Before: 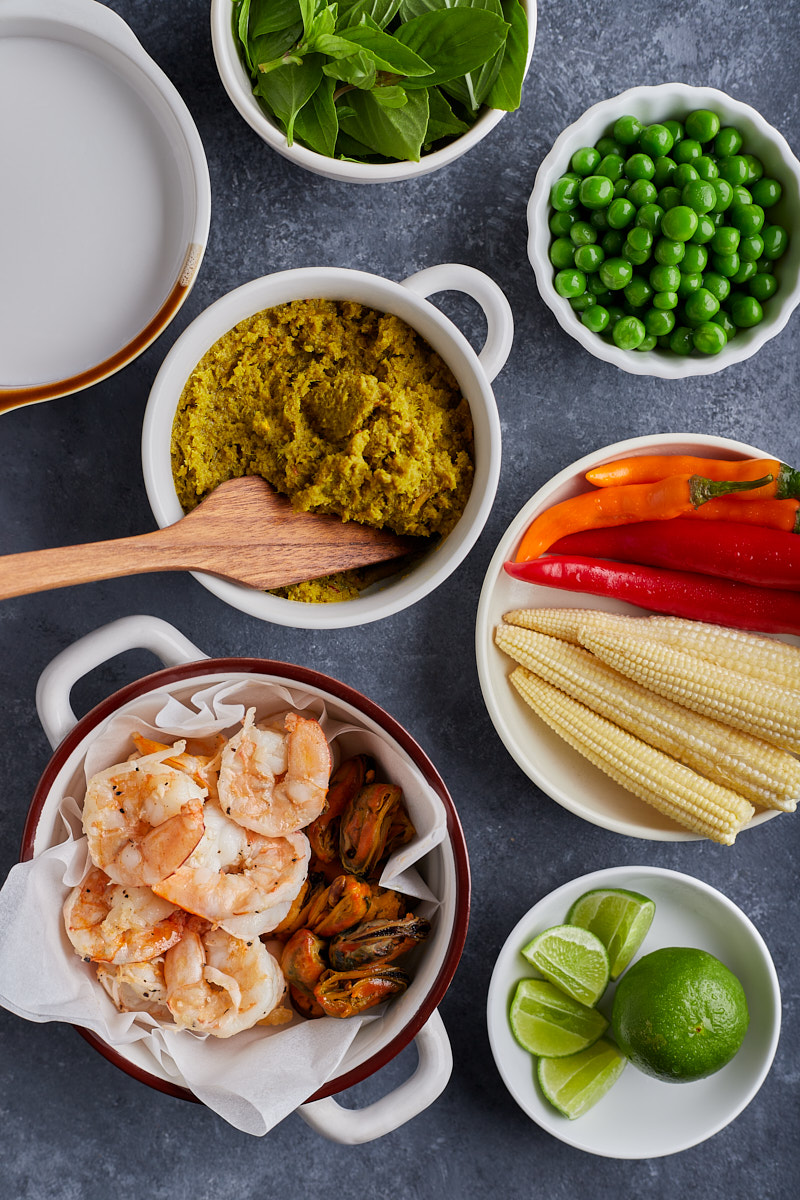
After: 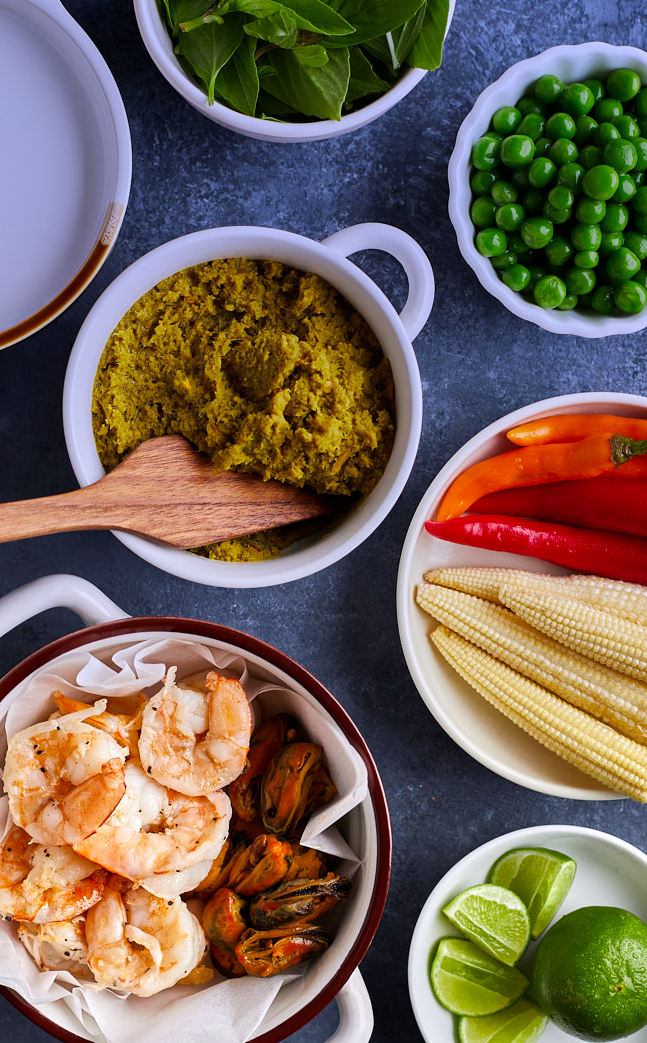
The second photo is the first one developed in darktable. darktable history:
crop: left 9.929%, top 3.475%, right 9.188%, bottom 9.529%
color balance rgb: shadows fall-off 101%, linear chroma grading › mid-tones 7.63%, perceptual saturation grading › mid-tones 11.68%, mask middle-gray fulcrum 22.45%, global vibrance 10.11%, saturation formula JzAzBz (2021)
graduated density: hue 238.83°, saturation 50%
tone equalizer: -8 EV -0.417 EV, -7 EV -0.389 EV, -6 EV -0.333 EV, -5 EV -0.222 EV, -3 EV 0.222 EV, -2 EV 0.333 EV, -1 EV 0.389 EV, +0 EV 0.417 EV, edges refinement/feathering 500, mask exposure compensation -1.57 EV, preserve details no
color zones: curves: ch1 [(0.25, 0.5) (0.747, 0.71)]
